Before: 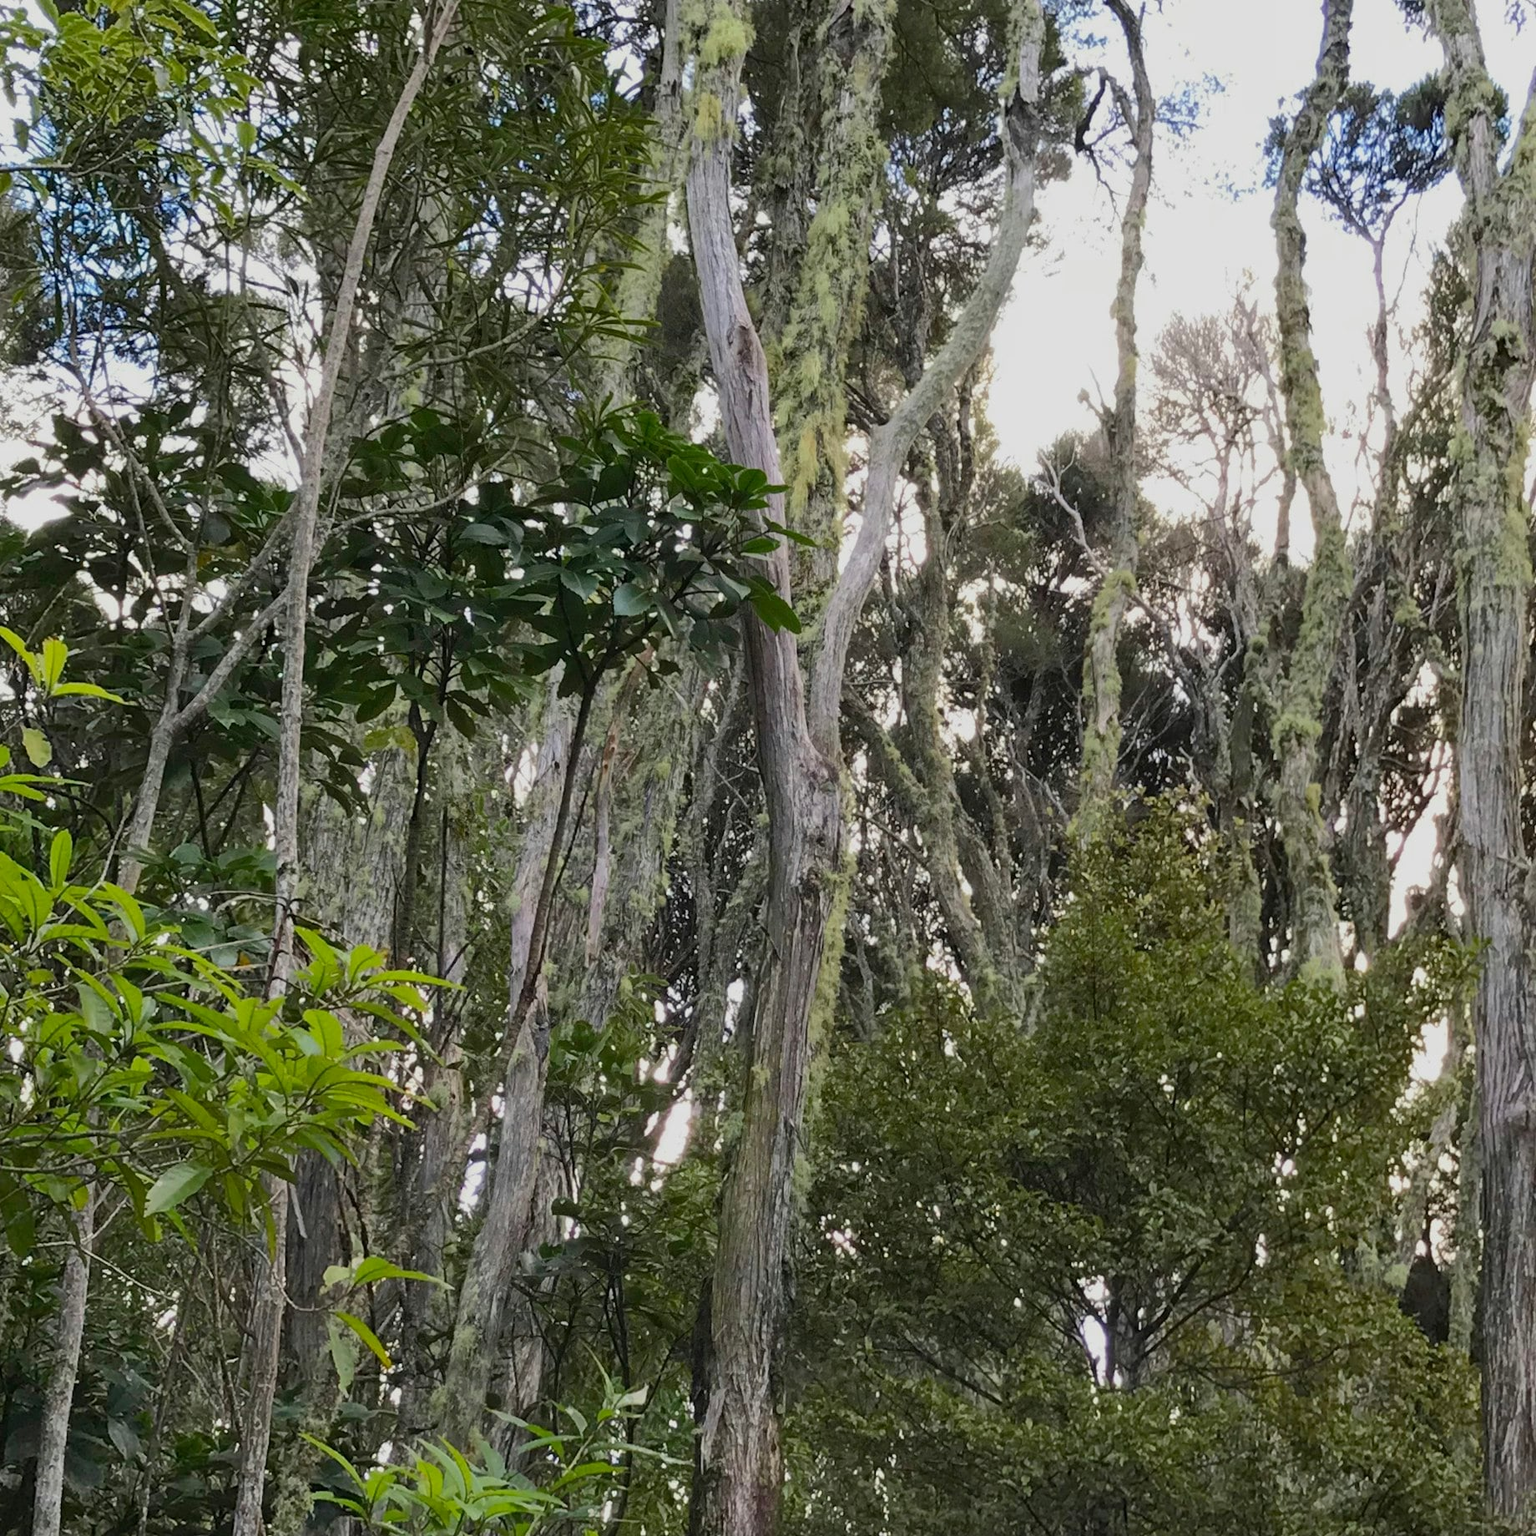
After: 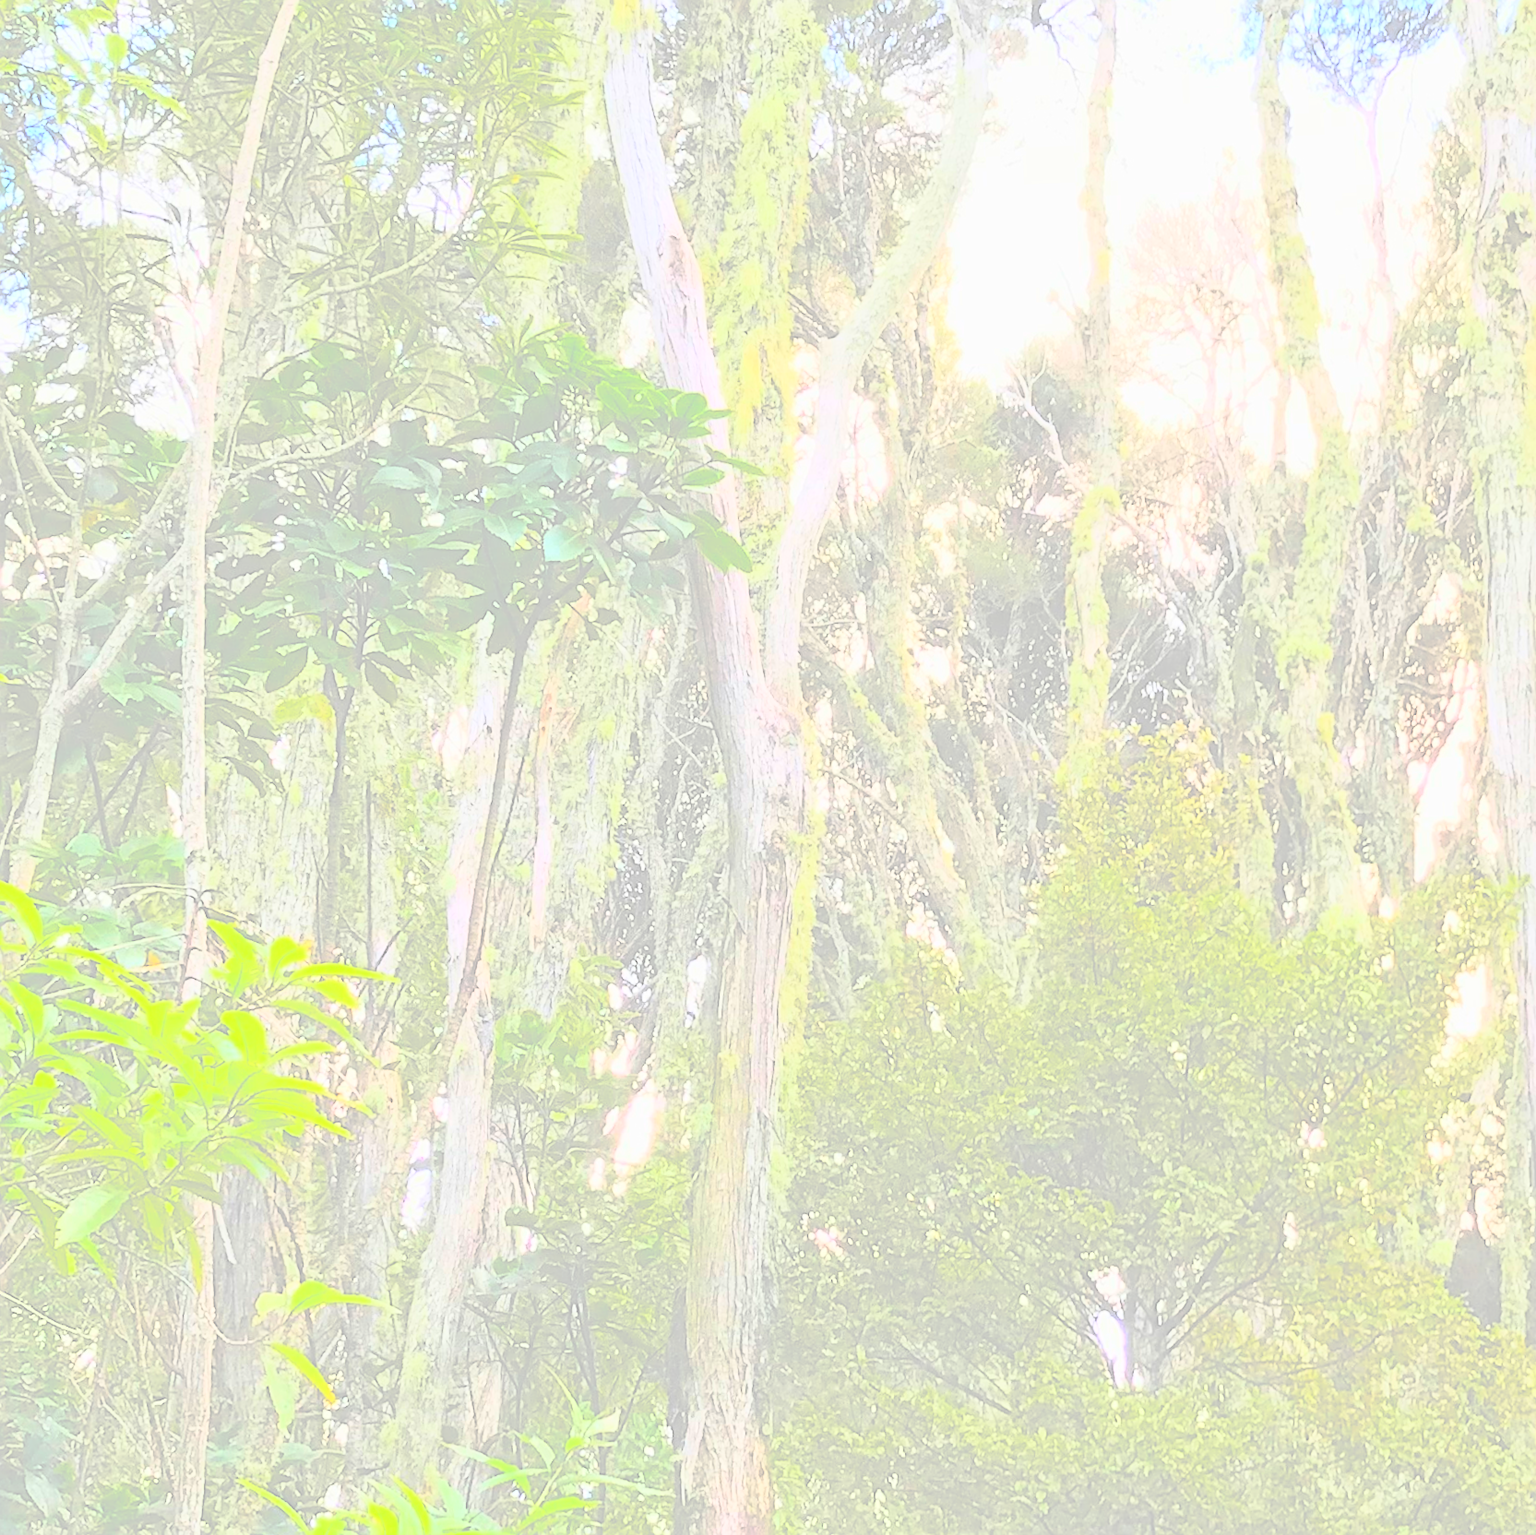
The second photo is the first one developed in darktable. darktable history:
crop and rotate: angle 2.5°, left 5.635%, top 5.672%
exposure: black level correction -0.086, compensate highlight preservation false
contrast brightness saturation: contrast 0.202, brightness 0.156, saturation 0.215
sharpen: on, module defaults
tone curve: curves: ch0 [(0, 0) (0.417, 0.851) (1, 1)], color space Lab, independent channels, preserve colors none
color balance rgb: linear chroma grading › global chroma 14.419%, perceptual saturation grading › global saturation 20%, perceptual saturation grading › highlights -24.812%, perceptual saturation grading › shadows 49.95%, perceptual brilliance grading › global brilliance 2.679%, perceptual brilliance grading › highlights -2.238%, perceptual brilliance grading › shadows 3.675%, global vibrance 19.175%
shadows and highlights: shadows 31.83, highlights -32.49, highlights color adjustment 49.91%, soften with gaussian
